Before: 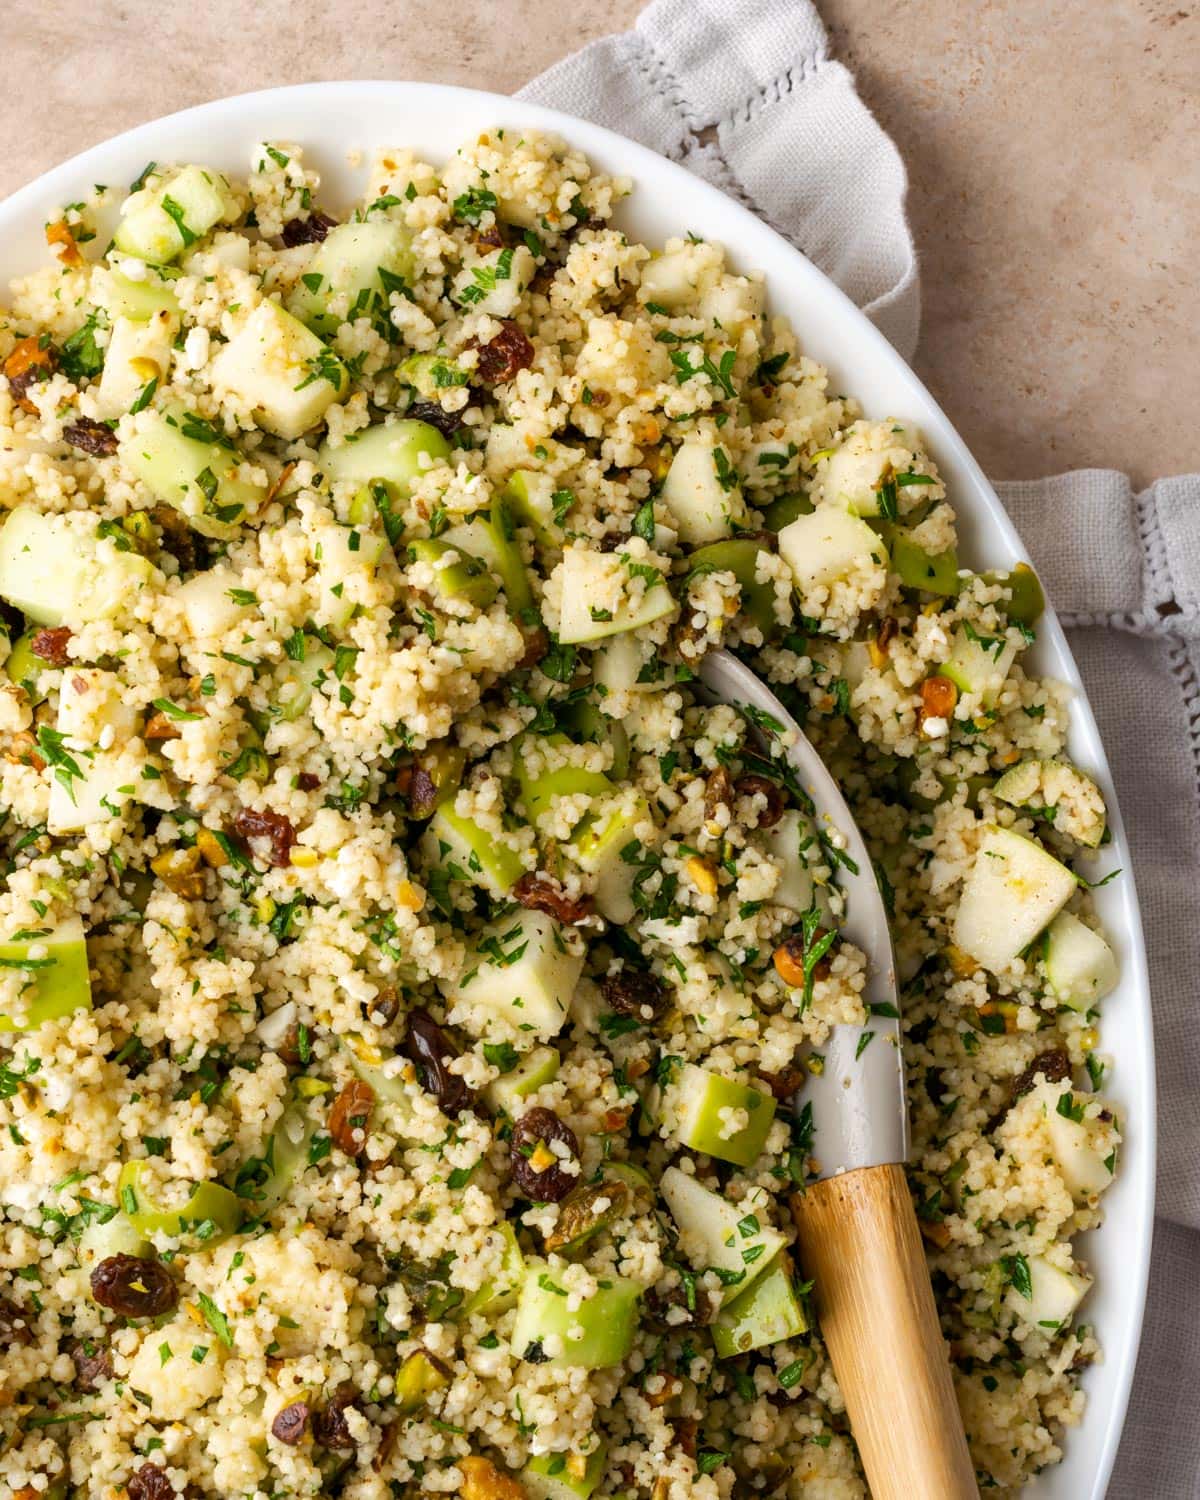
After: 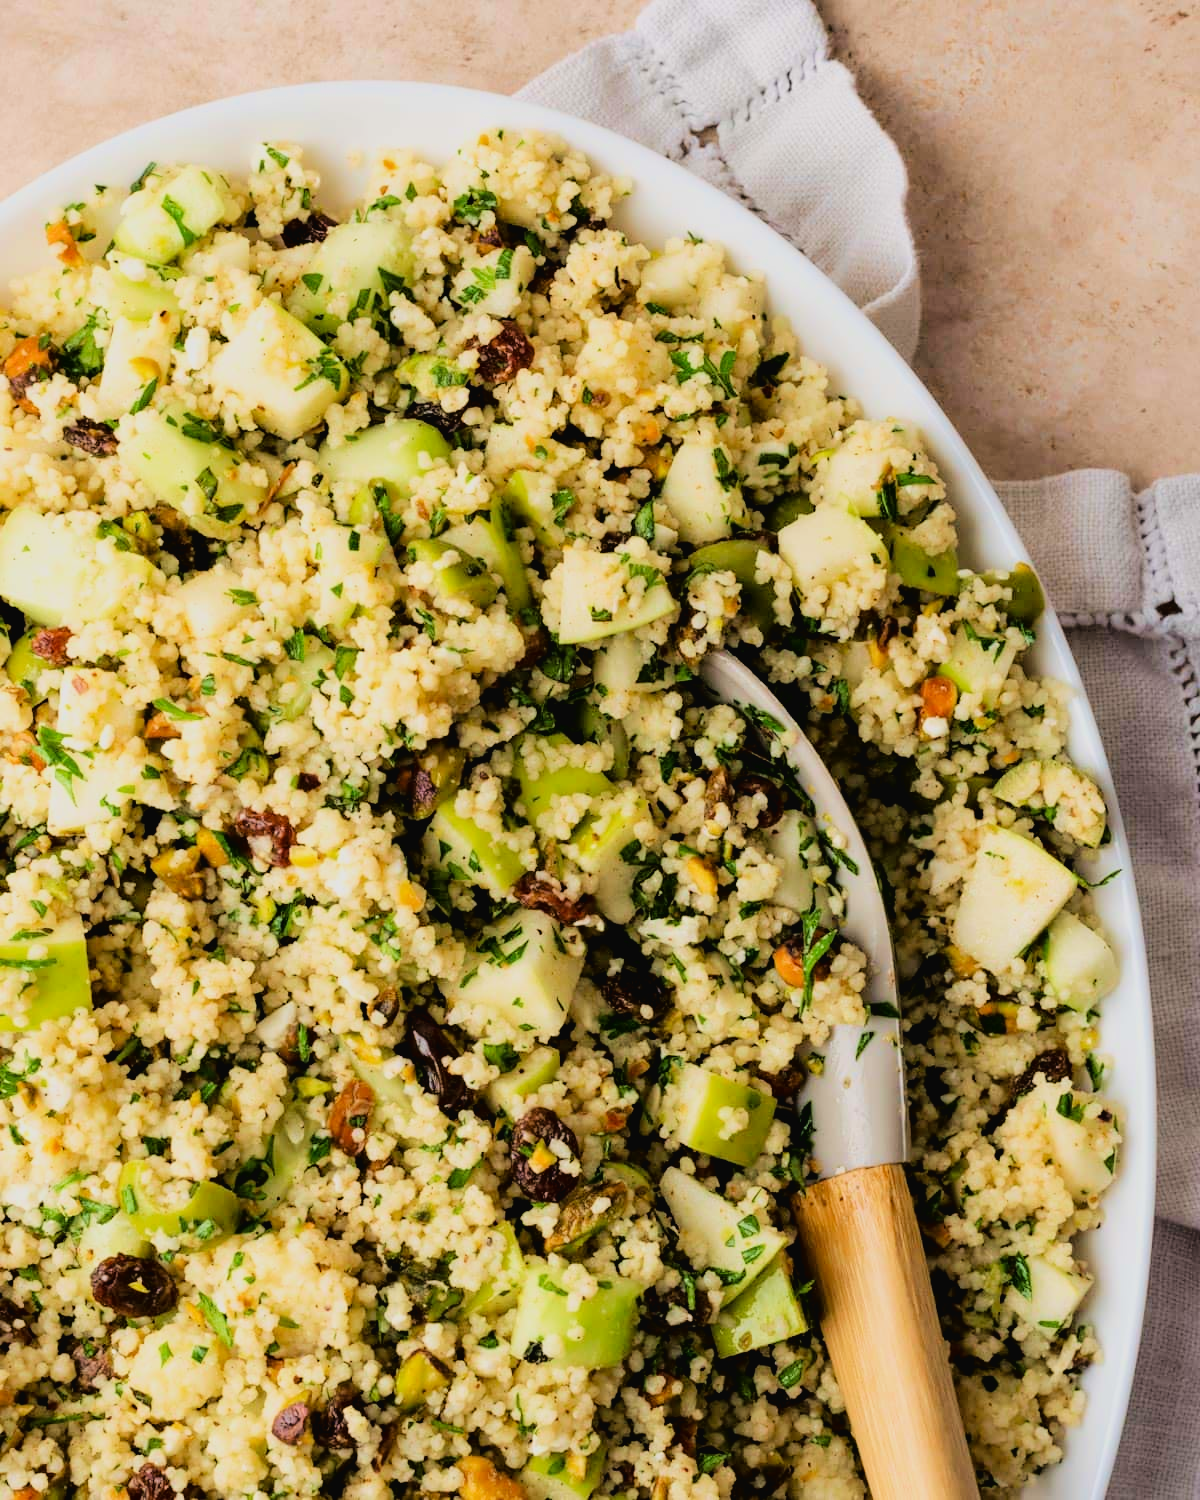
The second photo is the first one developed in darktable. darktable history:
filmic rgb: black relative exposure -7.77 EV, white relative exposure 4.41 EV, target black luminance 0%, hardness 3.76, latitude 50.59%, contrast 1.066, highlights saturation mix 8.62%, shadows ↔ highlights balance -0.231%
velvia: on, module defaults
tone curve: curves: ch0 [(0, 0.021) (0.049, 0.044) (0.152, 0.14) (0.328, 0.377) (0.473, 0.543) (0.641, 0.705) (0.868, 0.887) (1, 0.969)]; ch1 [(0, 0) (0.322, 0.328) (0.43, 0.425) (0.474, 0.466) (0.502, 0.503) (0.522, 0.526) (0.564, 0.591) (0.602, 0.632) (0.677, 0.701) (0.859, 0.885) (1, 1)]; ch2 [(0, 0) (0.33, 0.301) (0.447, 0.44) (0.487, 0.496) (0.502, 0.516) (0.535, 0.554) (0.565, 0.598) (0.618, 0.629) (1, 1)], color space Lab, linked channels, preserve colors none
